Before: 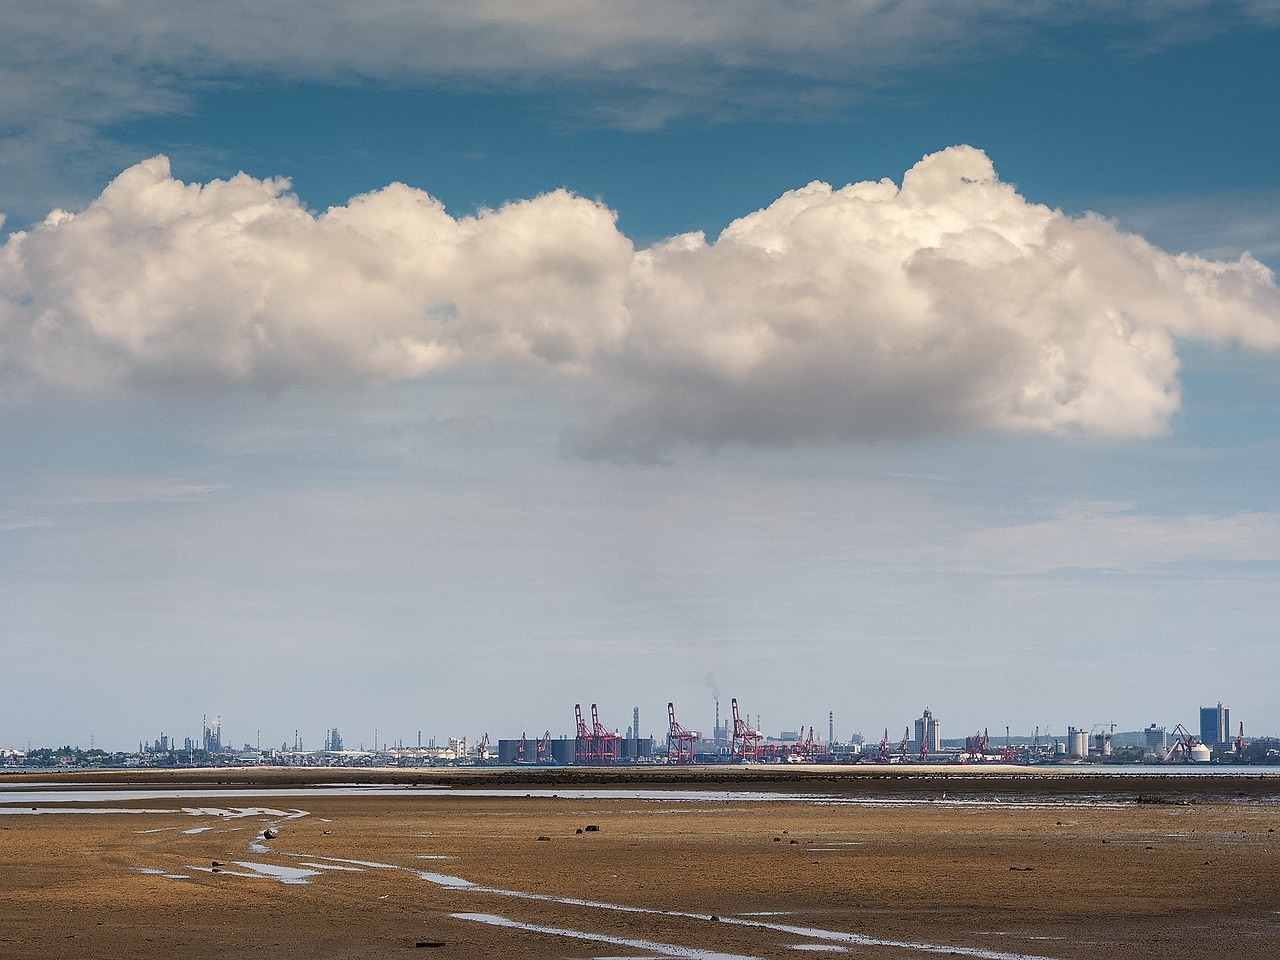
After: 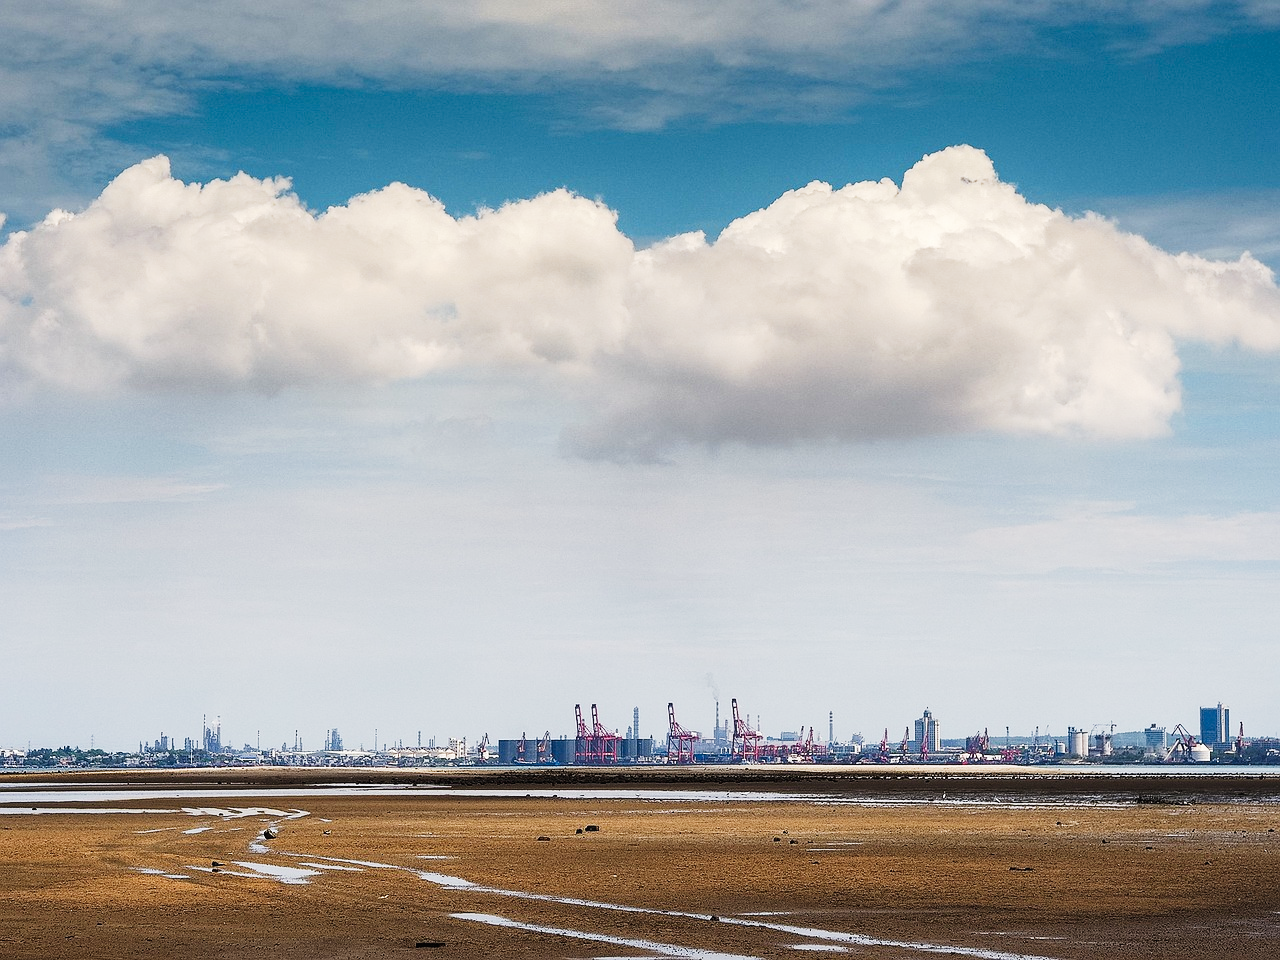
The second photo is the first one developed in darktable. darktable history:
local contrast: highlights 106%, shadows 102%, detail 119%, midtone range 0.2
tone curve: curves: ch0 [(0, 0.036) (0.037, 0.042) (0.167, 0.143) (0.433, 0.502) (0.531, 0.637) (0.696, 0.825) (0.856, 0.92) (1, 0.98)]; ch1 [(0, 0) (0.424, 0.383) (0.482, 0.459) (0.501, 0.5) (0.522, 0.526) (0.559, 0.563) (0.604, 0.646) (0.715, 0.729) (1, 1)]; ch2 [(0, 0) (0.369, 0.388) (0.45, 0.48) (0.499, 0.502) (0.504, 0.504) (0.512, 0.526) (0.581, 0.595) (0.708, 0.786) (1, 1)], preserve colors none
